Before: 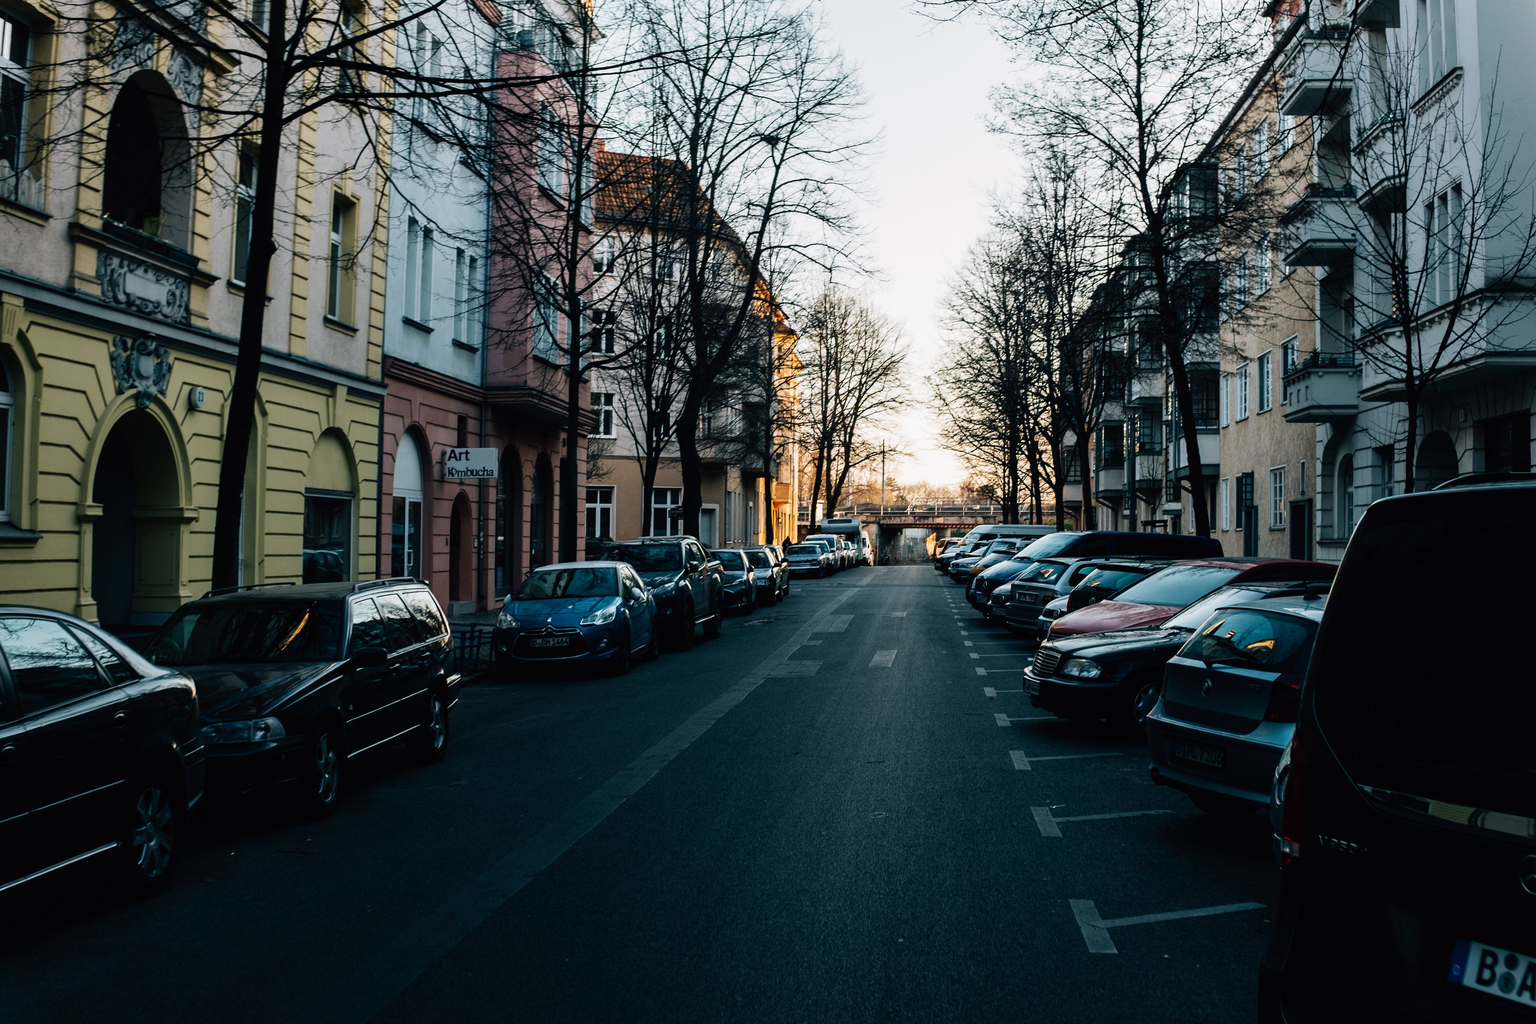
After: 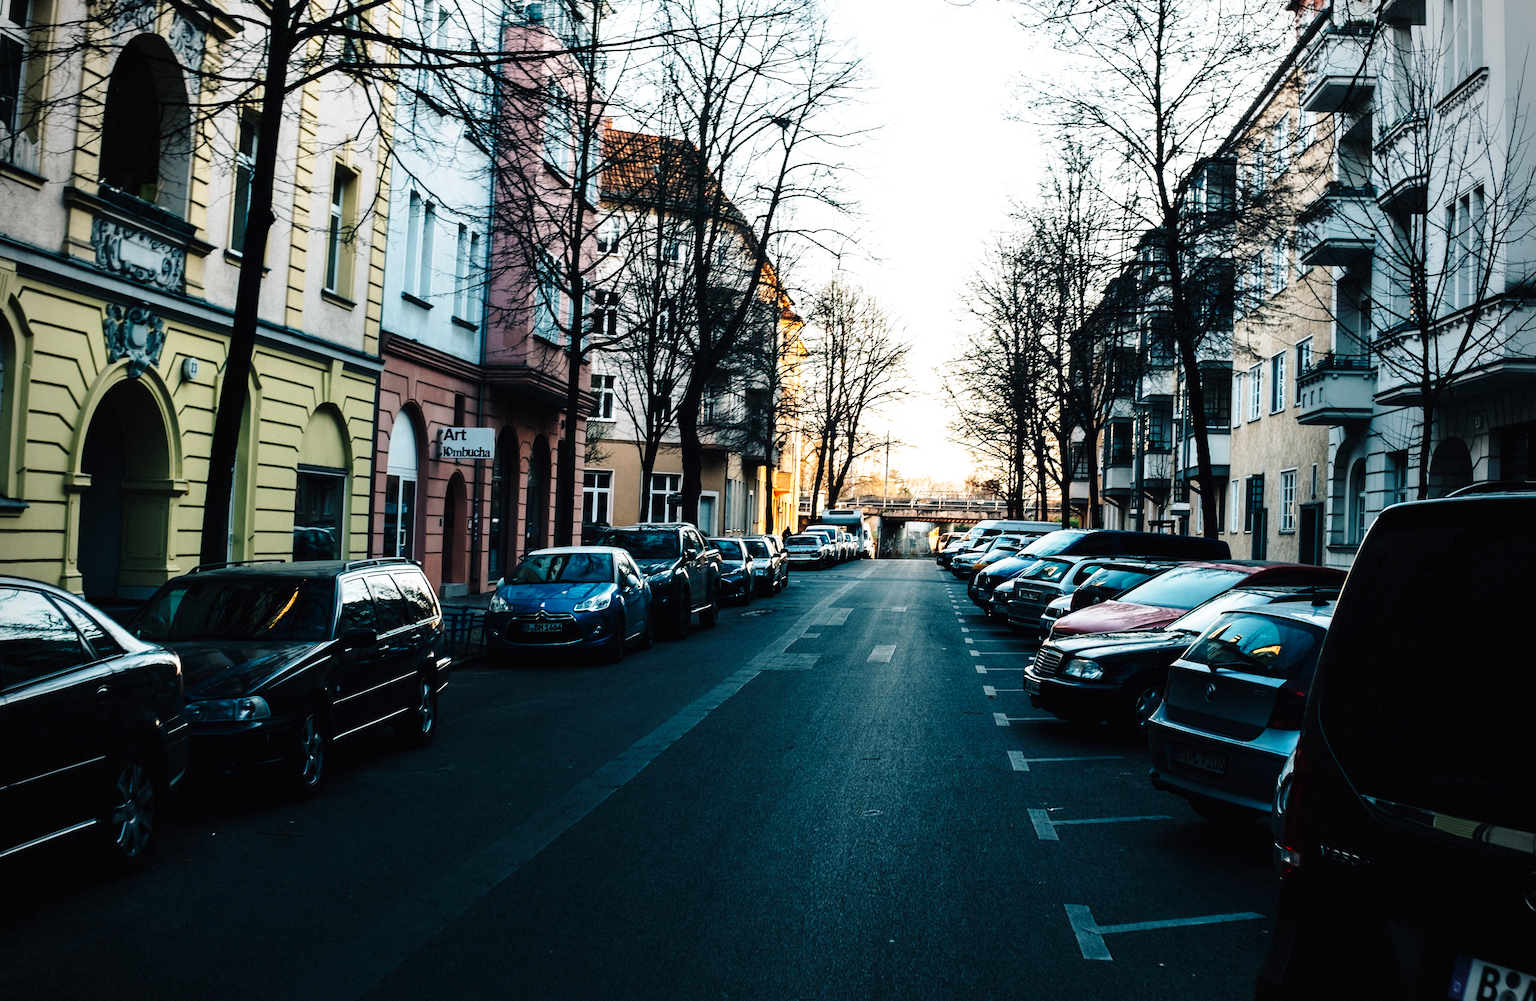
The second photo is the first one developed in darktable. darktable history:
rotate and perspective: rotation 1.57°, crop left 0.018, crop right 0.982, crop top 0.039, crop bottom 0.961
vignetting: dithering 8-bit output, unbound false
base curve: curves: ch0 [(0, 0) (0.028, 0.03) (0.121, 0.232) (0.46, 0.748) (0.859, 0.968) (1, 1)], preserve colors none
exposure: exposure 0.3 EV, compensate highlight preservation false
